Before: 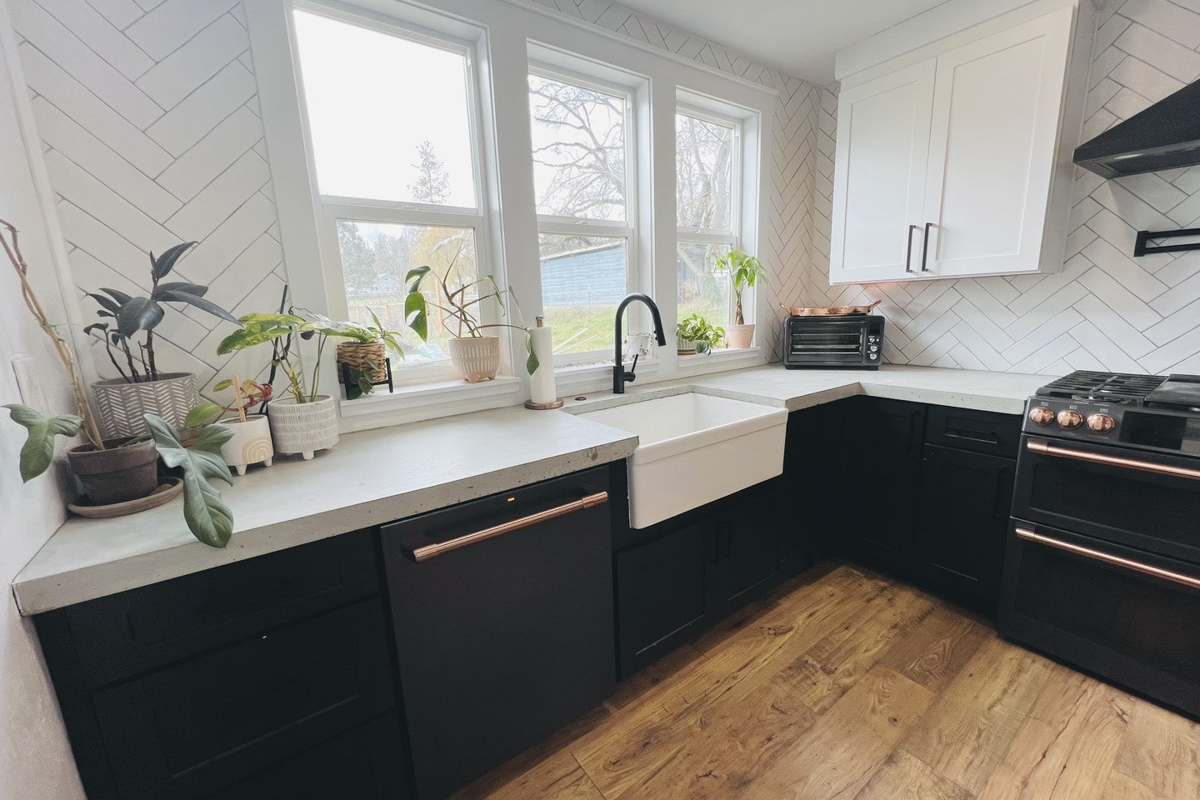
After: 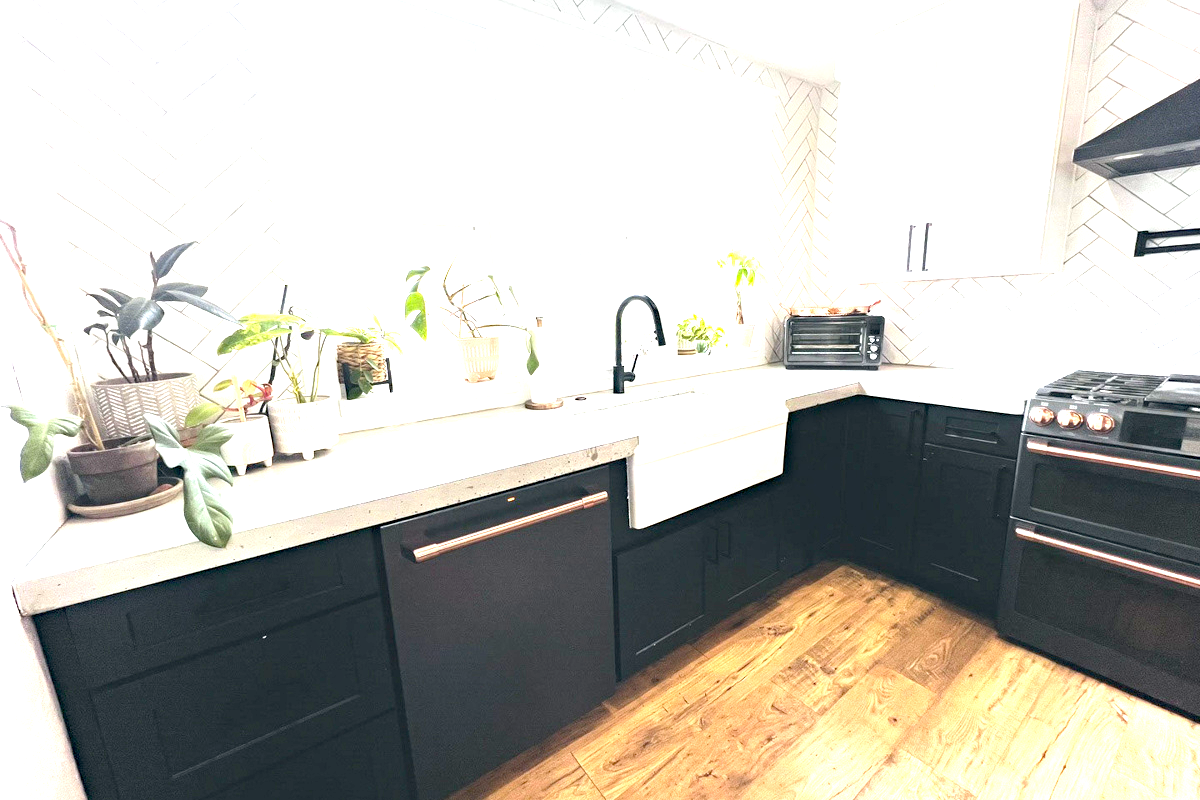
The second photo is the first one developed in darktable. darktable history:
haze removal: compatibility mode true, adaptive false
exposure: black level correction 0.001, exposure 1.993 EV, compensate highlight preservation false
